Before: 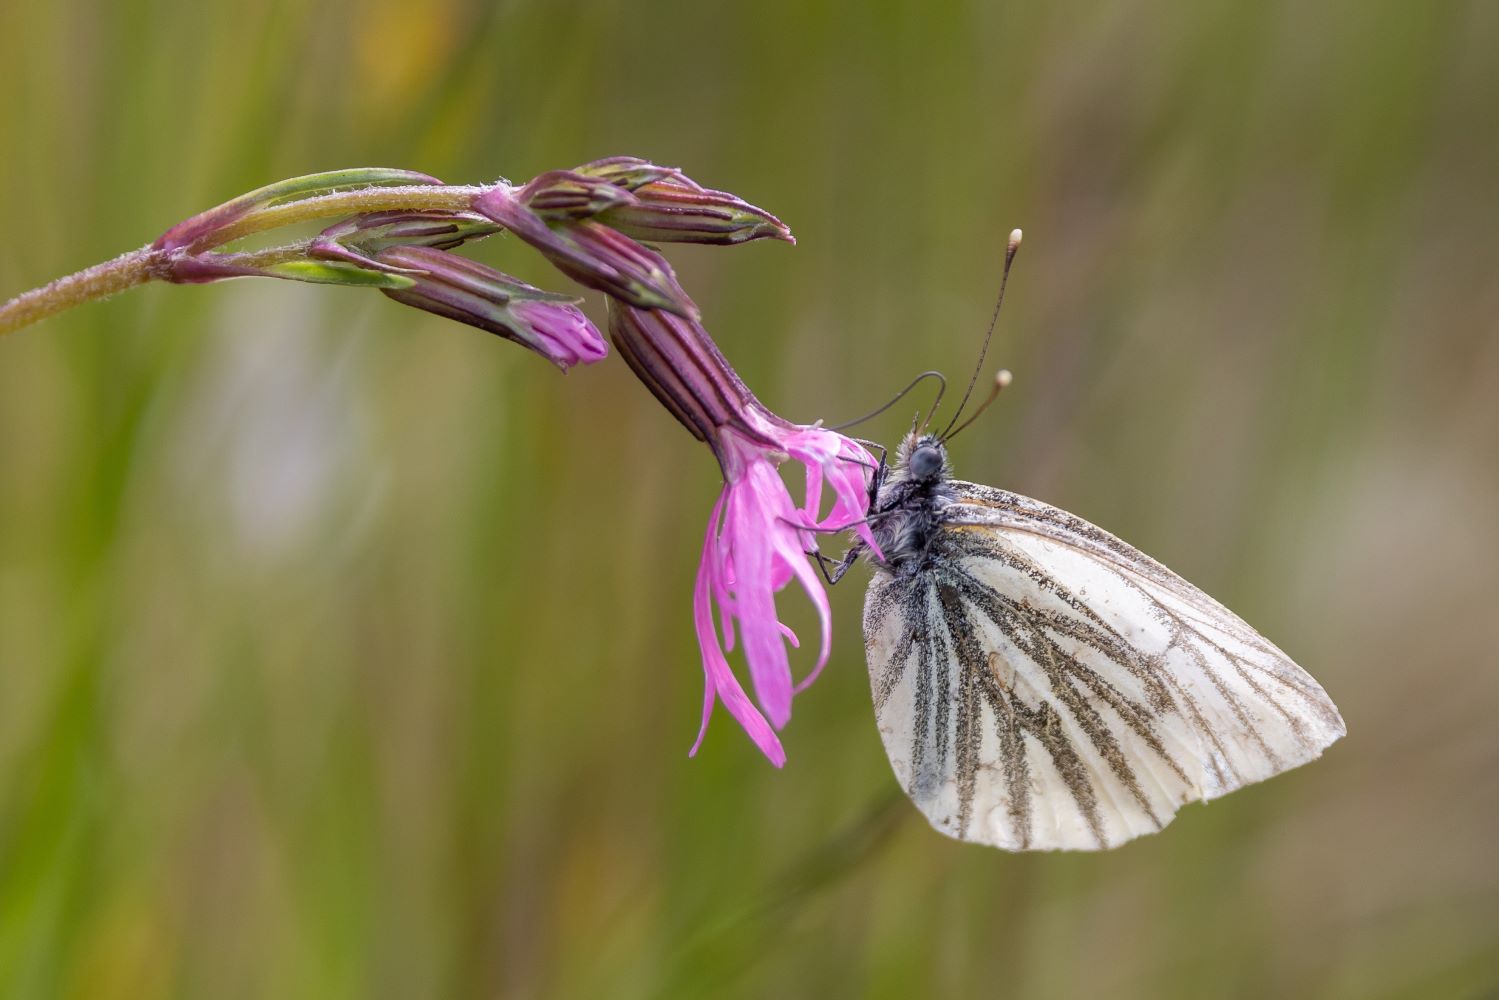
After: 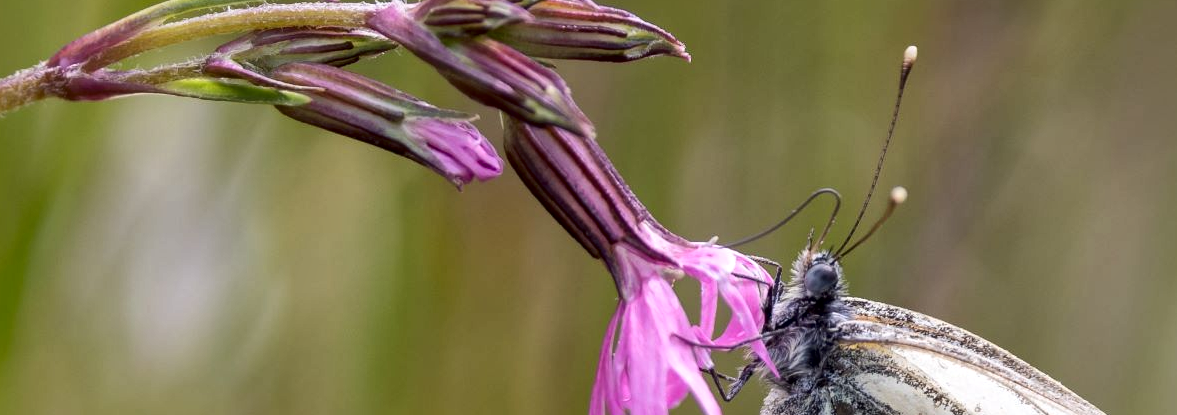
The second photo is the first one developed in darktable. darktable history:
local contrast: mode bilateral grid, contrast 20, coarseness 50, detail 161%, midtone range 0.2
crop: left 7.036%, top 18.398%, right 14.379%, bottom 40.043%
